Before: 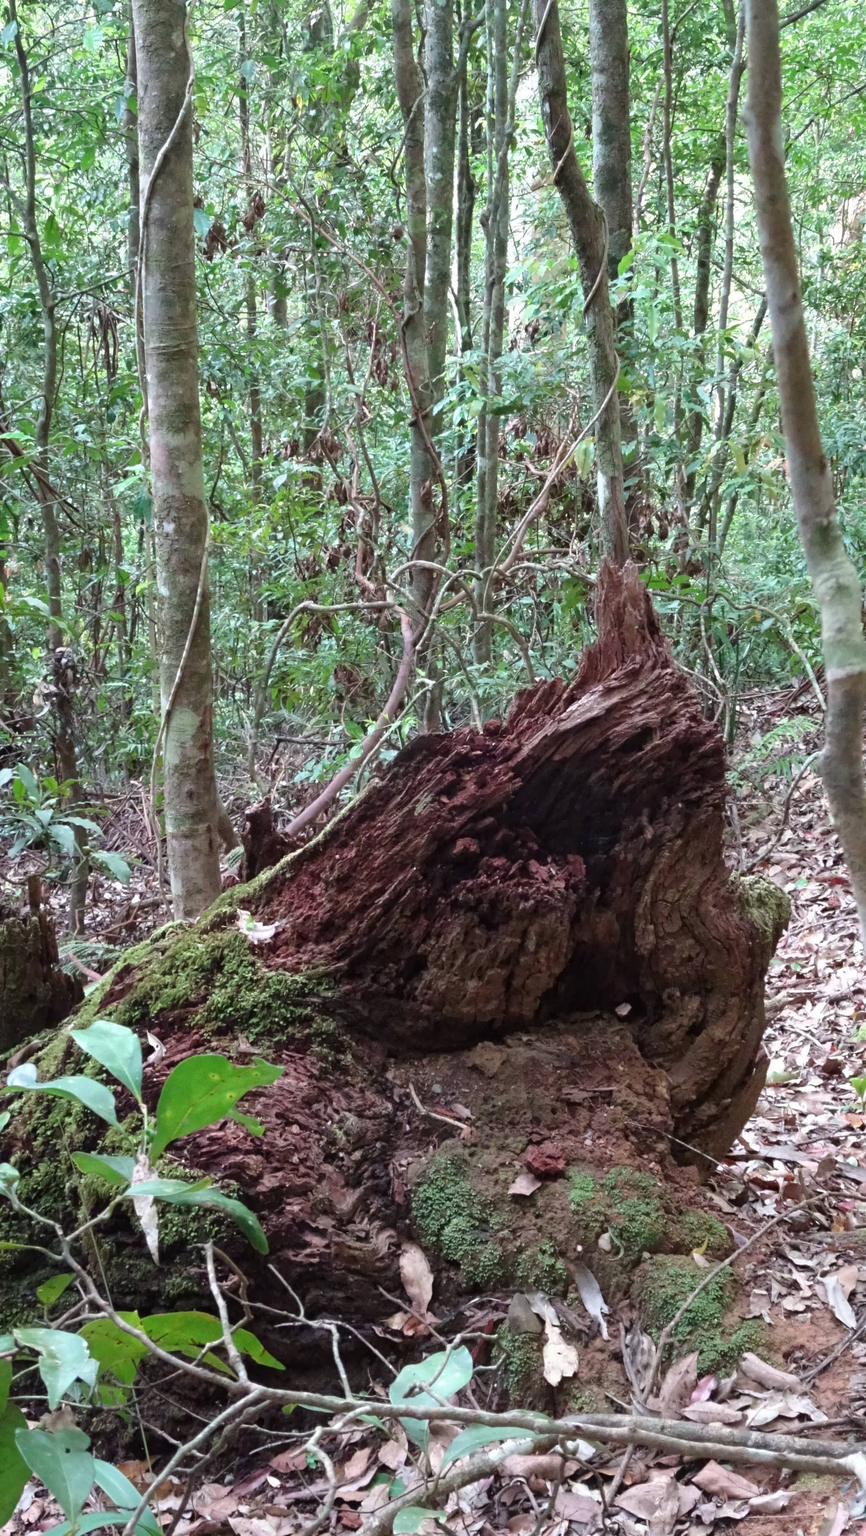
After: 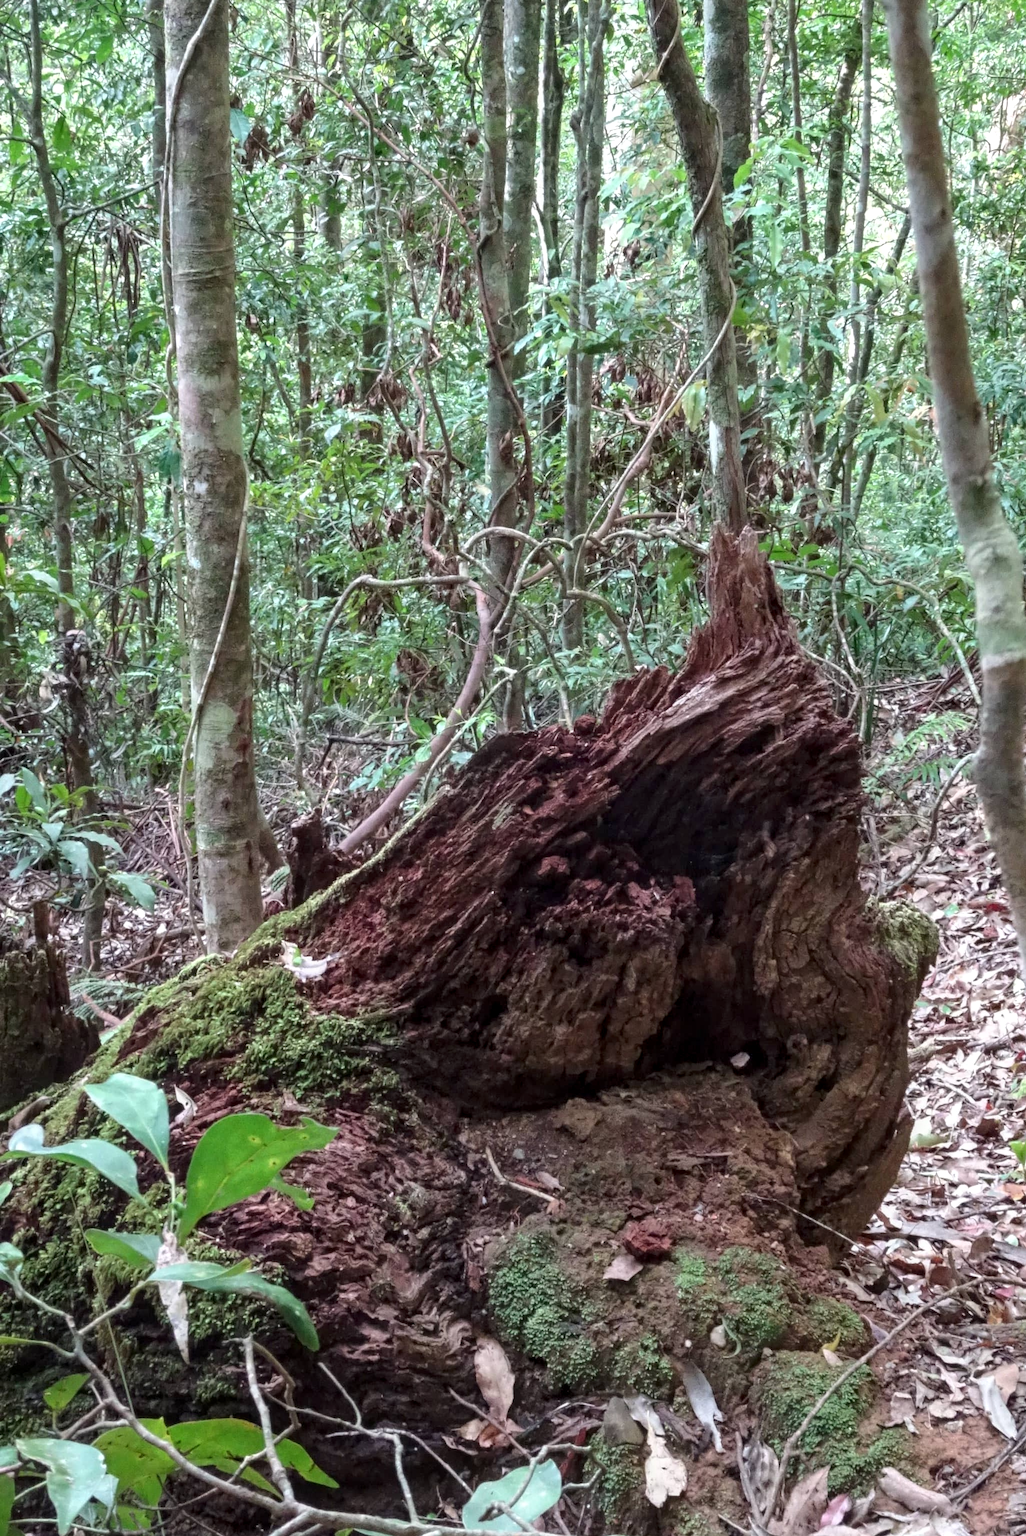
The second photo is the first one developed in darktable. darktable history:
local contrast: on, module defaults
crop: top 7.625%, bottom 8.027%
